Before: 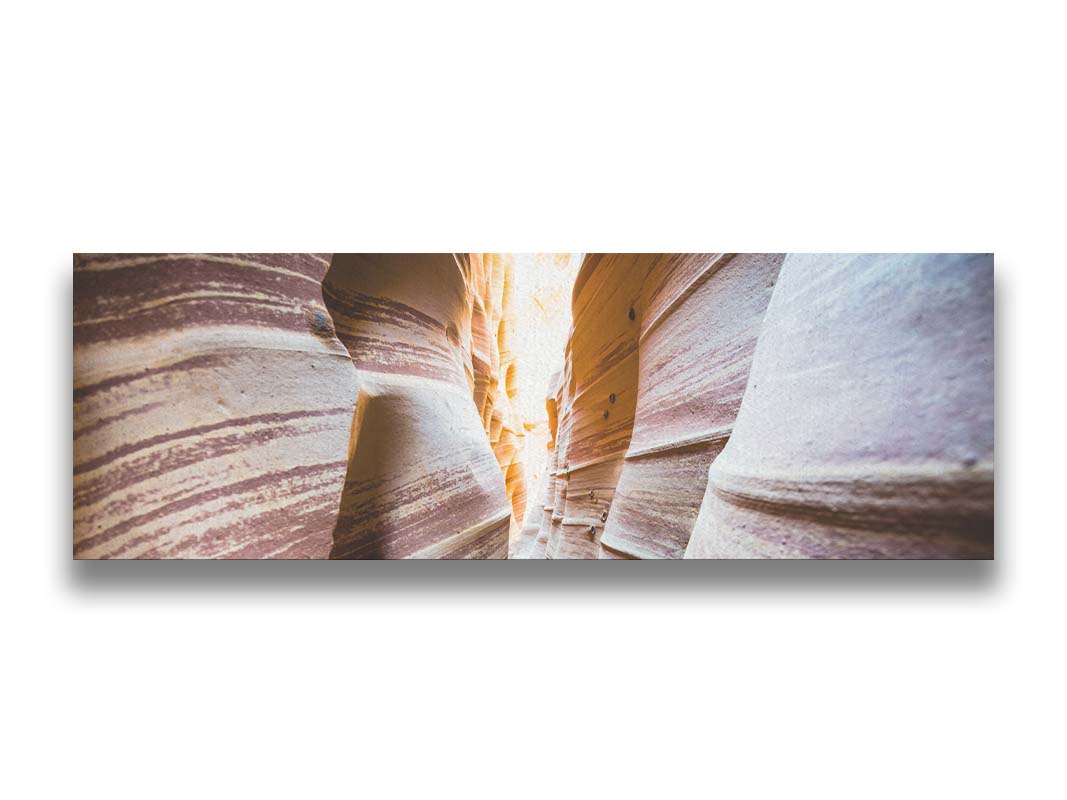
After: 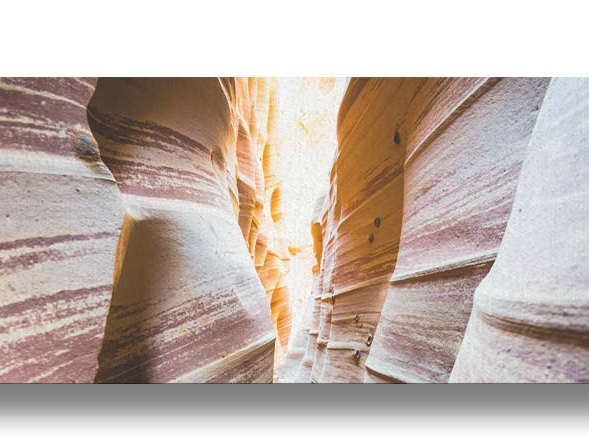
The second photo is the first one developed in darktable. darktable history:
crop and rotate: left 22.069%, top 22.11%, right 22.661%, bottom 21.88%
